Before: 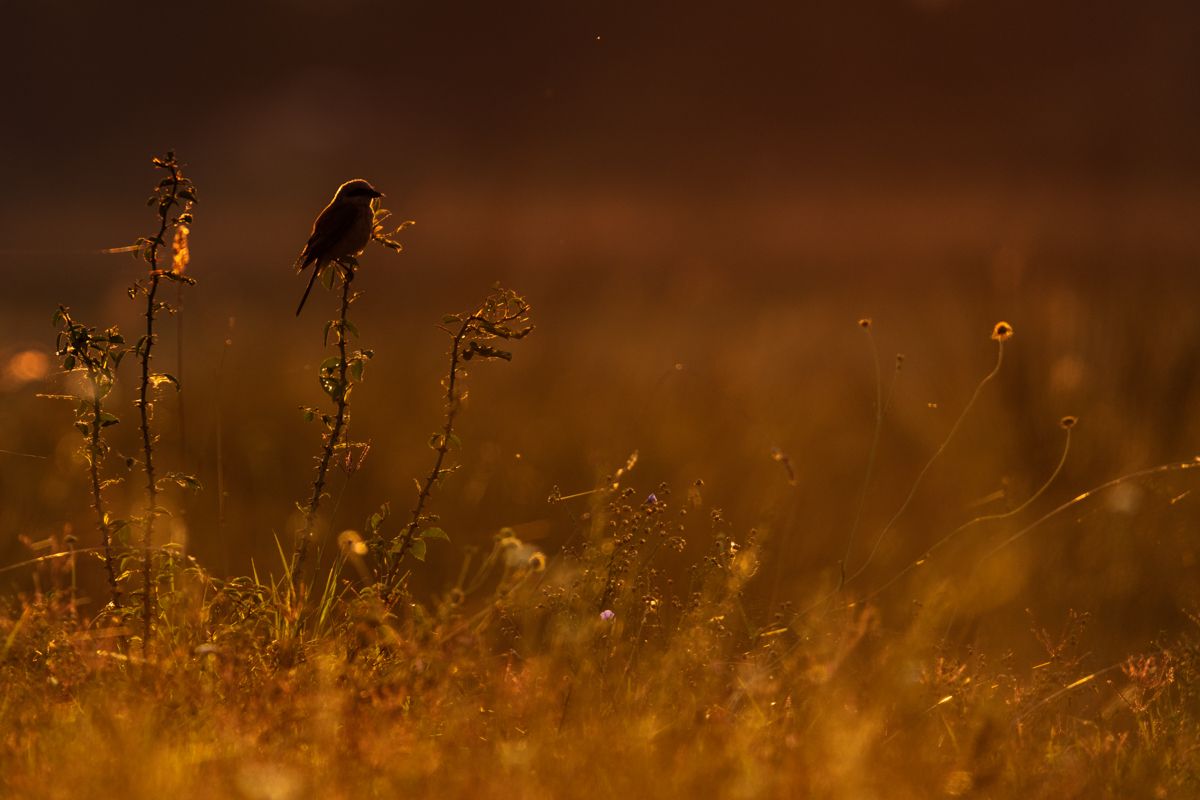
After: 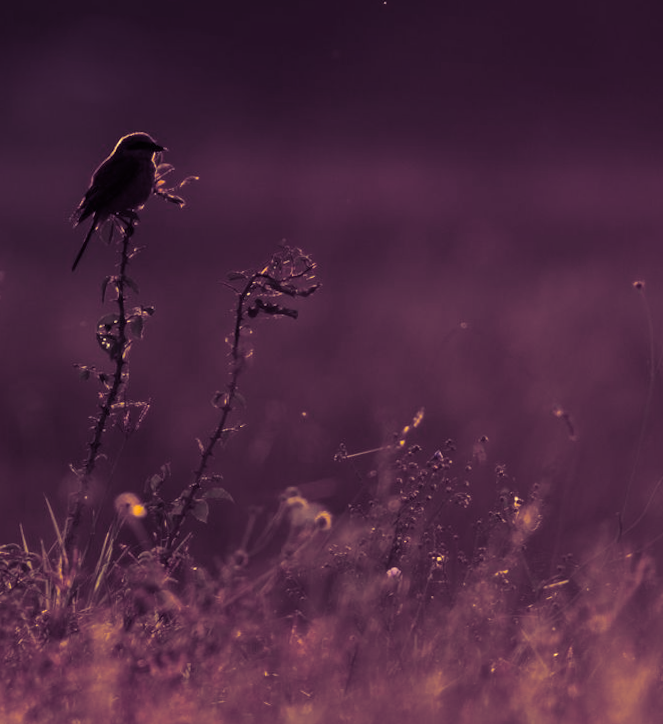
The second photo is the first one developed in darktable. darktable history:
rotate and perspective: rotation -0.013°, lens shift (vertical) -0.027, lens shift (horizontal) 0.178, crop left 0.016, crop right 0.989, crop top 0.082, crop bottom 0.918
split-toning: shadows › hue 255.6°, shadows › saturation 0.66, highlights › hue 43.2°, highlights › saturation 0.68, balance -50.1
crop: left 21.674%, right 22.086%
